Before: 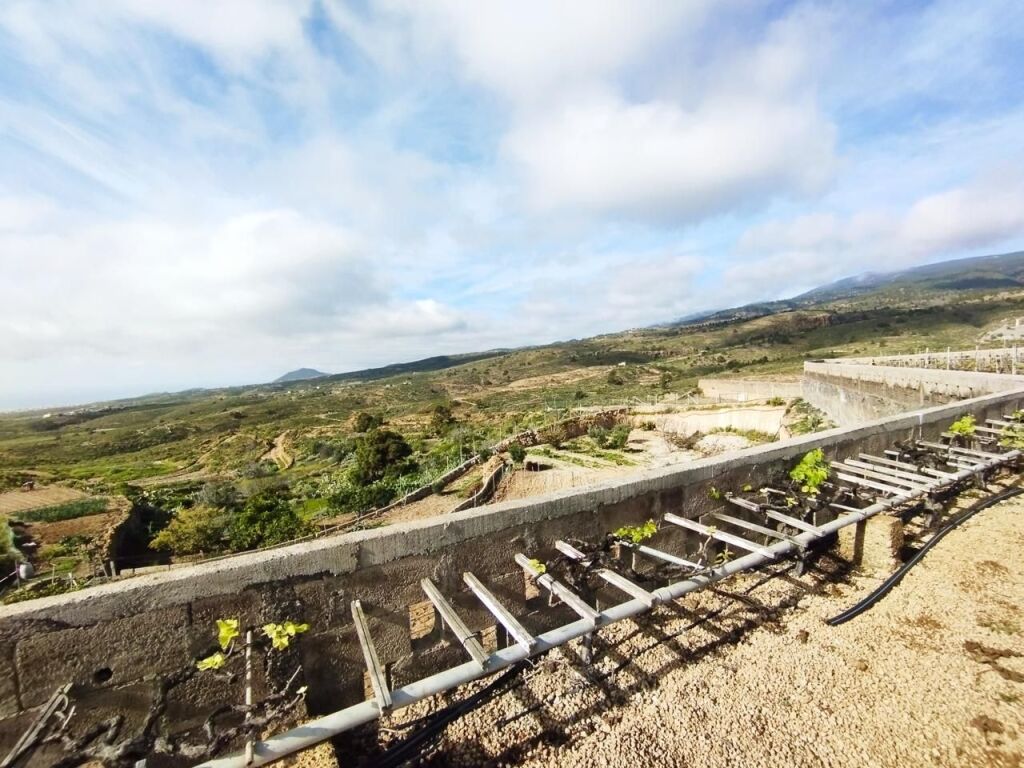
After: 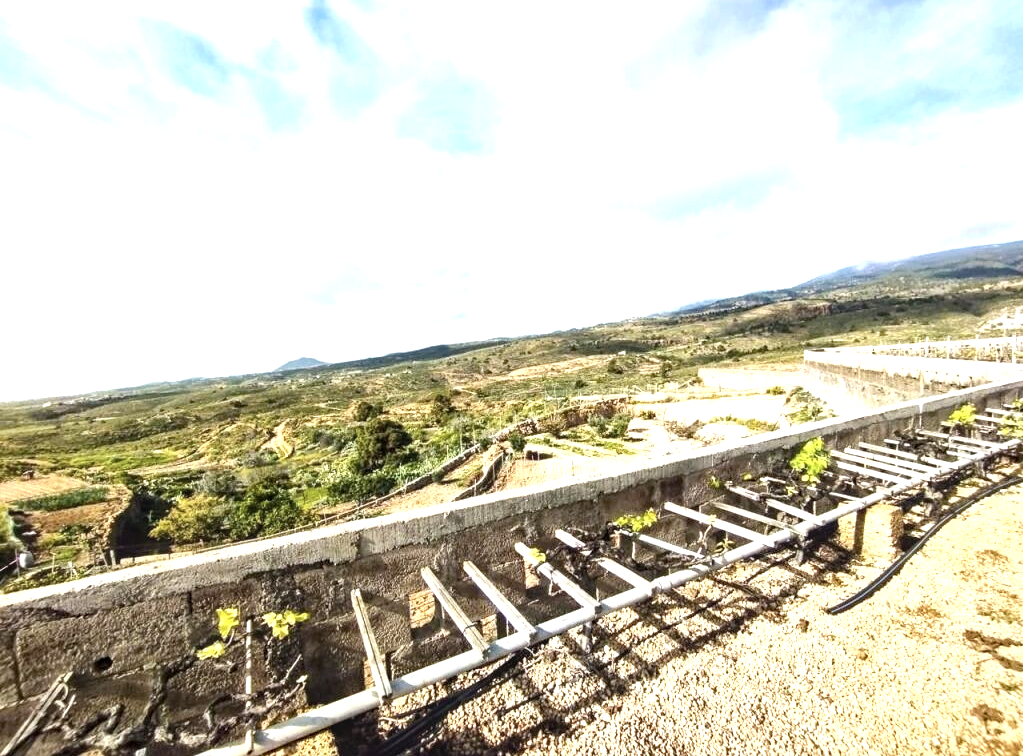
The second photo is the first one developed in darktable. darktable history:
crop: top 1.522%, right 0.047%
color balance rgb: perceptual saturation grading › global saturation 19.805%, global vibrance 11.992%
haze removal: compatibility mode true, adaptive false
tone curve: color space Lab, linked channels, preserve colors none
contrast brightness saturation: contrast 0.102, saturation -0.304
local contrast: on, module defaults
exposure: black level correction 0.001, exposure 0.96 EV, compensate highlight preservation false
